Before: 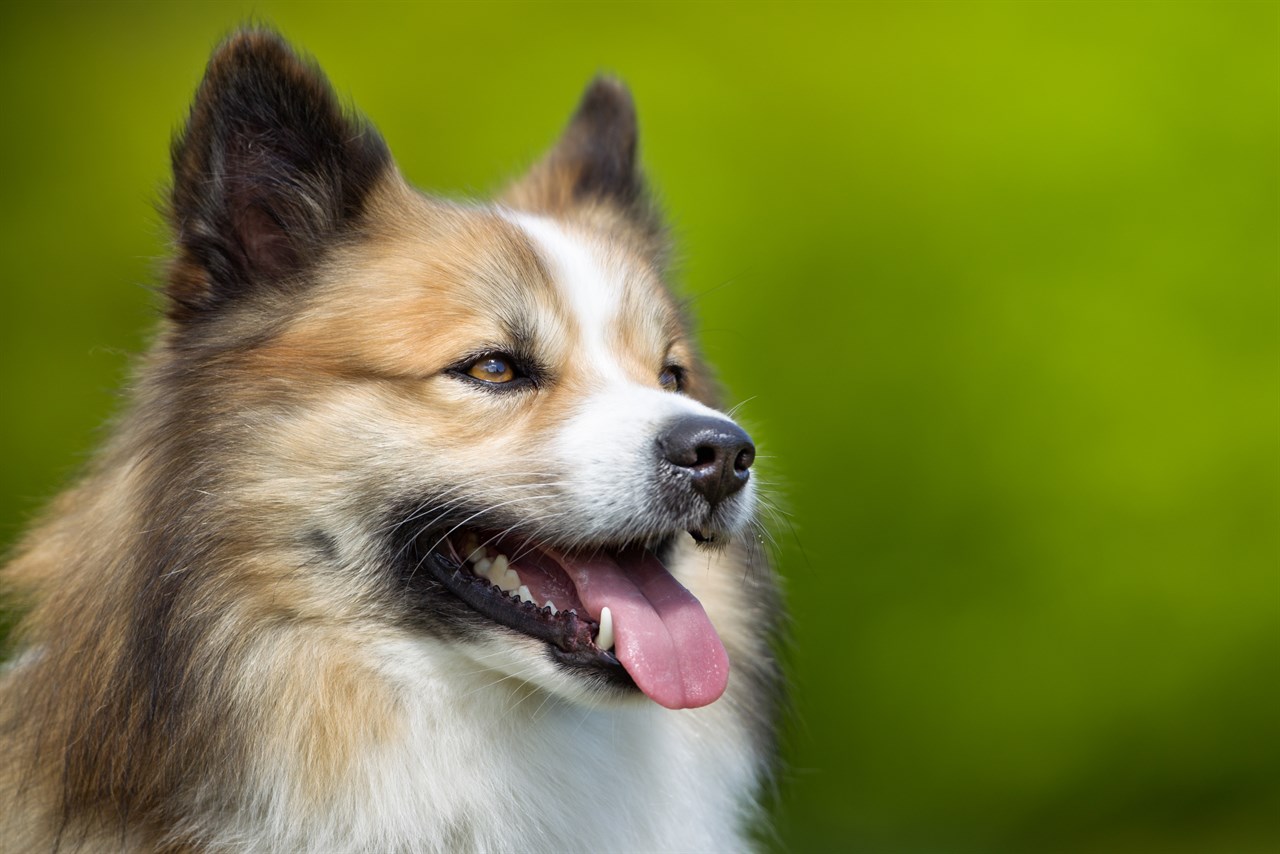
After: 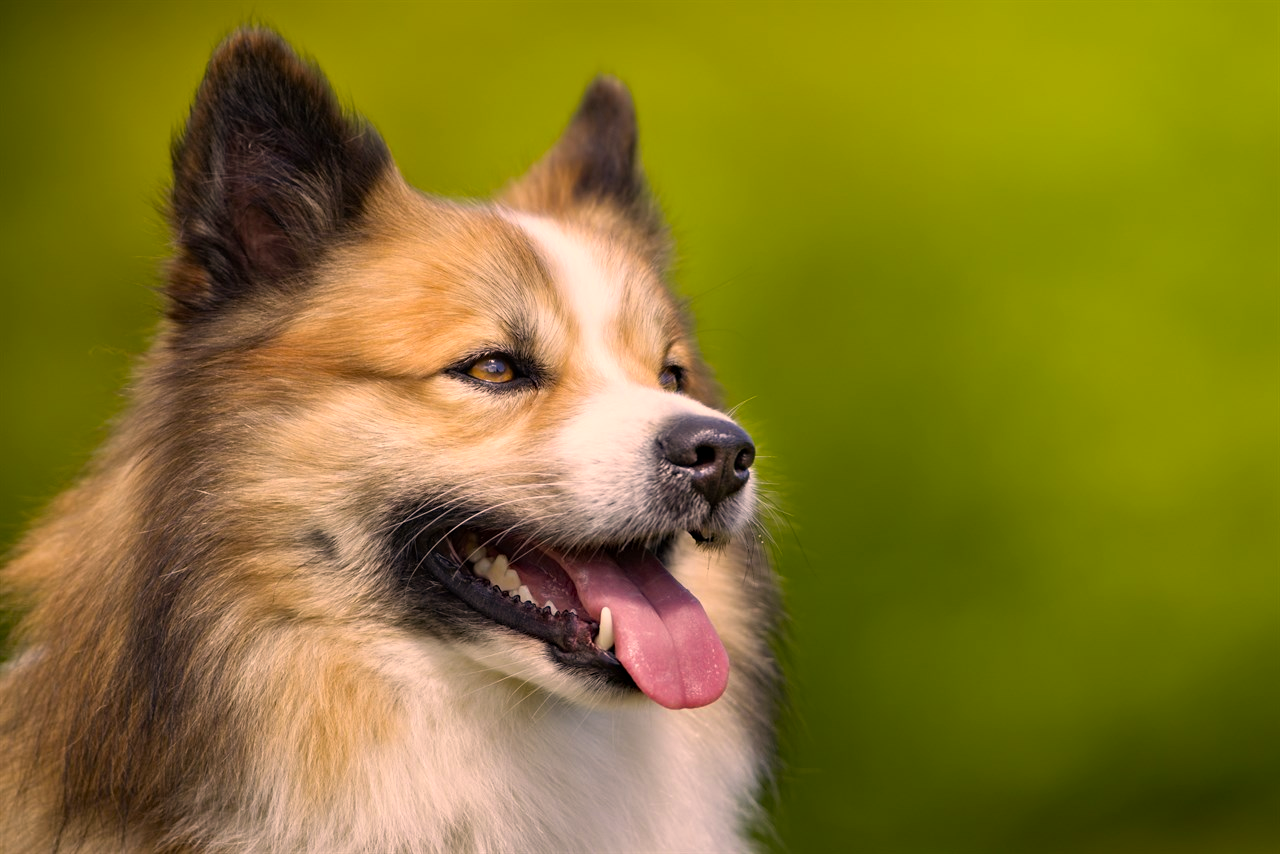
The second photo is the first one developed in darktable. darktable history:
contrast equalizer: y [[0.5, 0.496, 0.435, 0.435, 0.496, 0.5], [0.5 ×6], [0.5 ×6], [0 ×6], [0 ×6]], mix 0.143
haze removal: adaptive false
color correction: highlights a* 17.5, highlights b* 18.63
